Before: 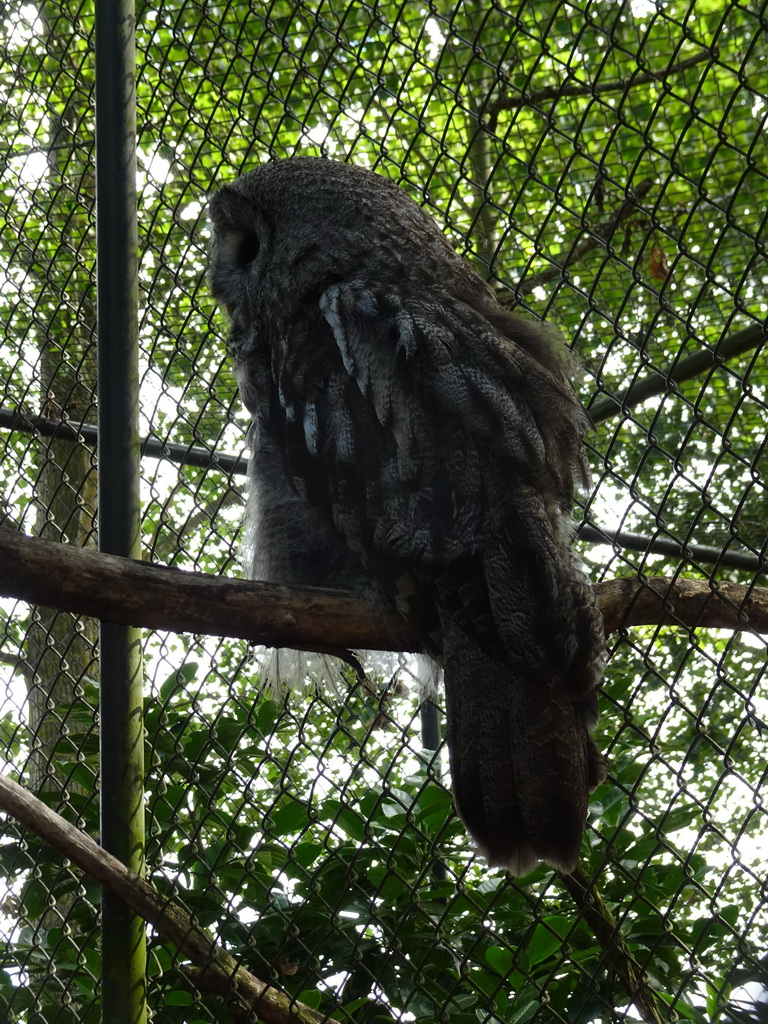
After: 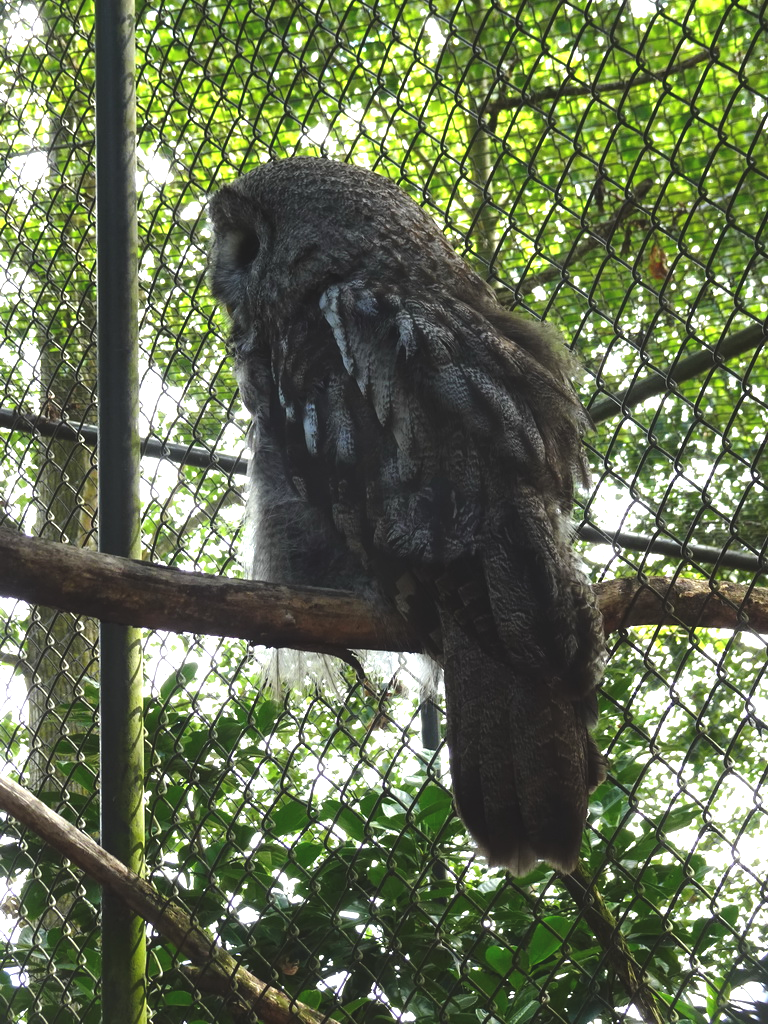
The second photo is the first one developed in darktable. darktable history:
tone equalizer: mask exposure compensation -0.493 EV
exposure: black level correction -0.005, exposure 1 EV, compensate exposure bias true, compensate highlight preservation false
